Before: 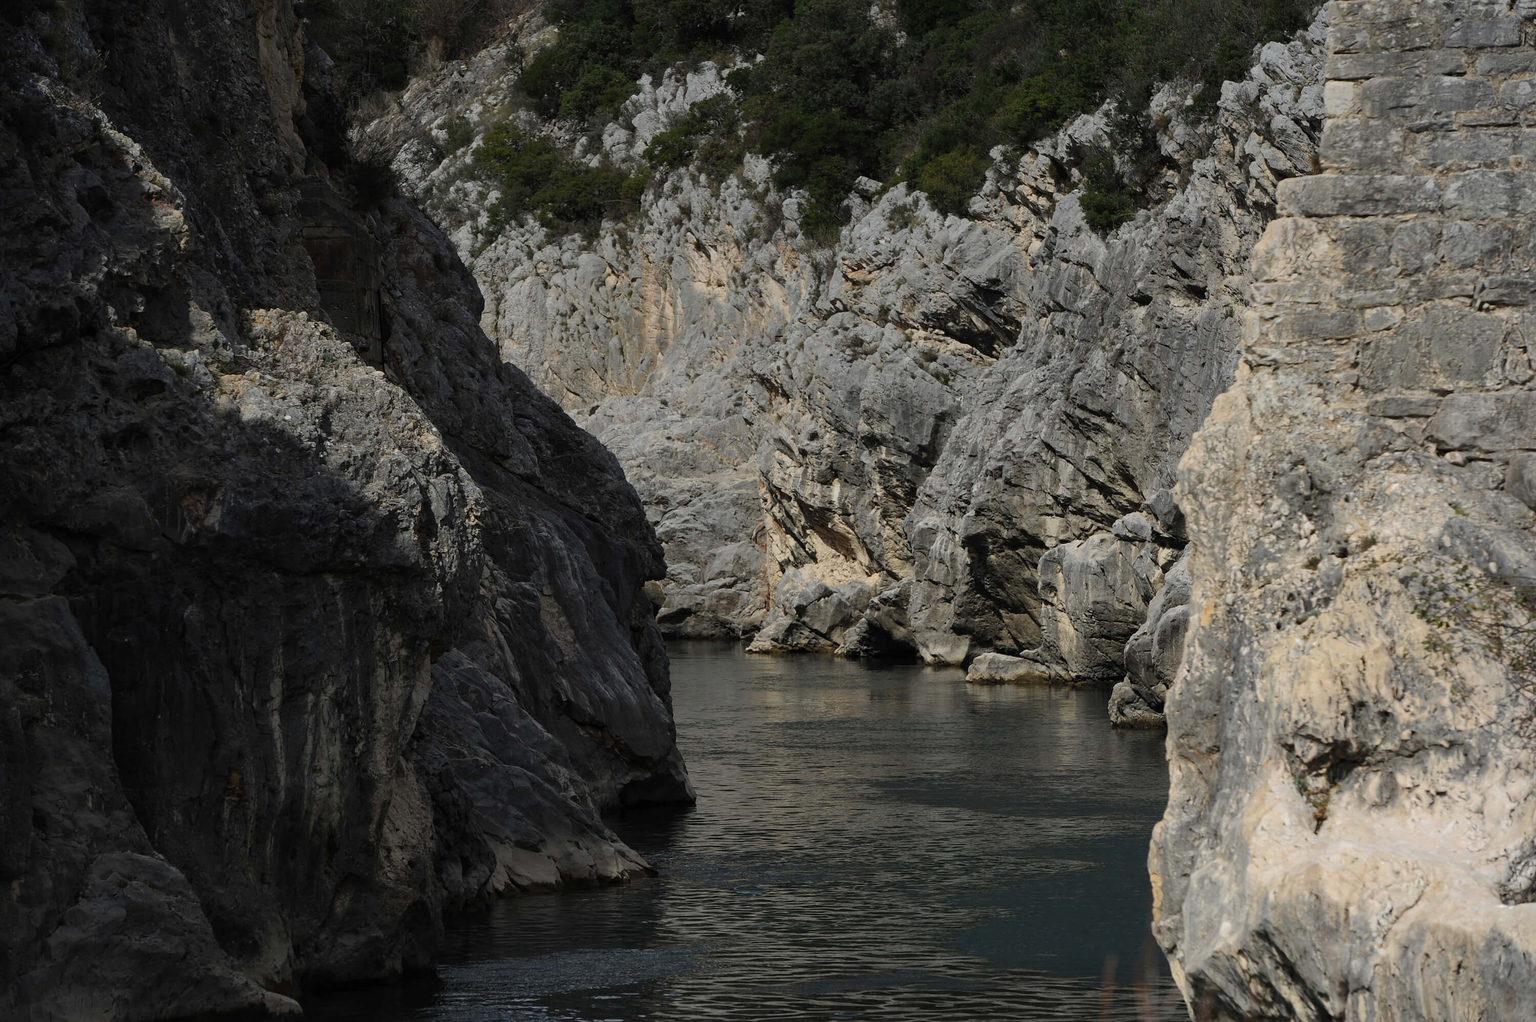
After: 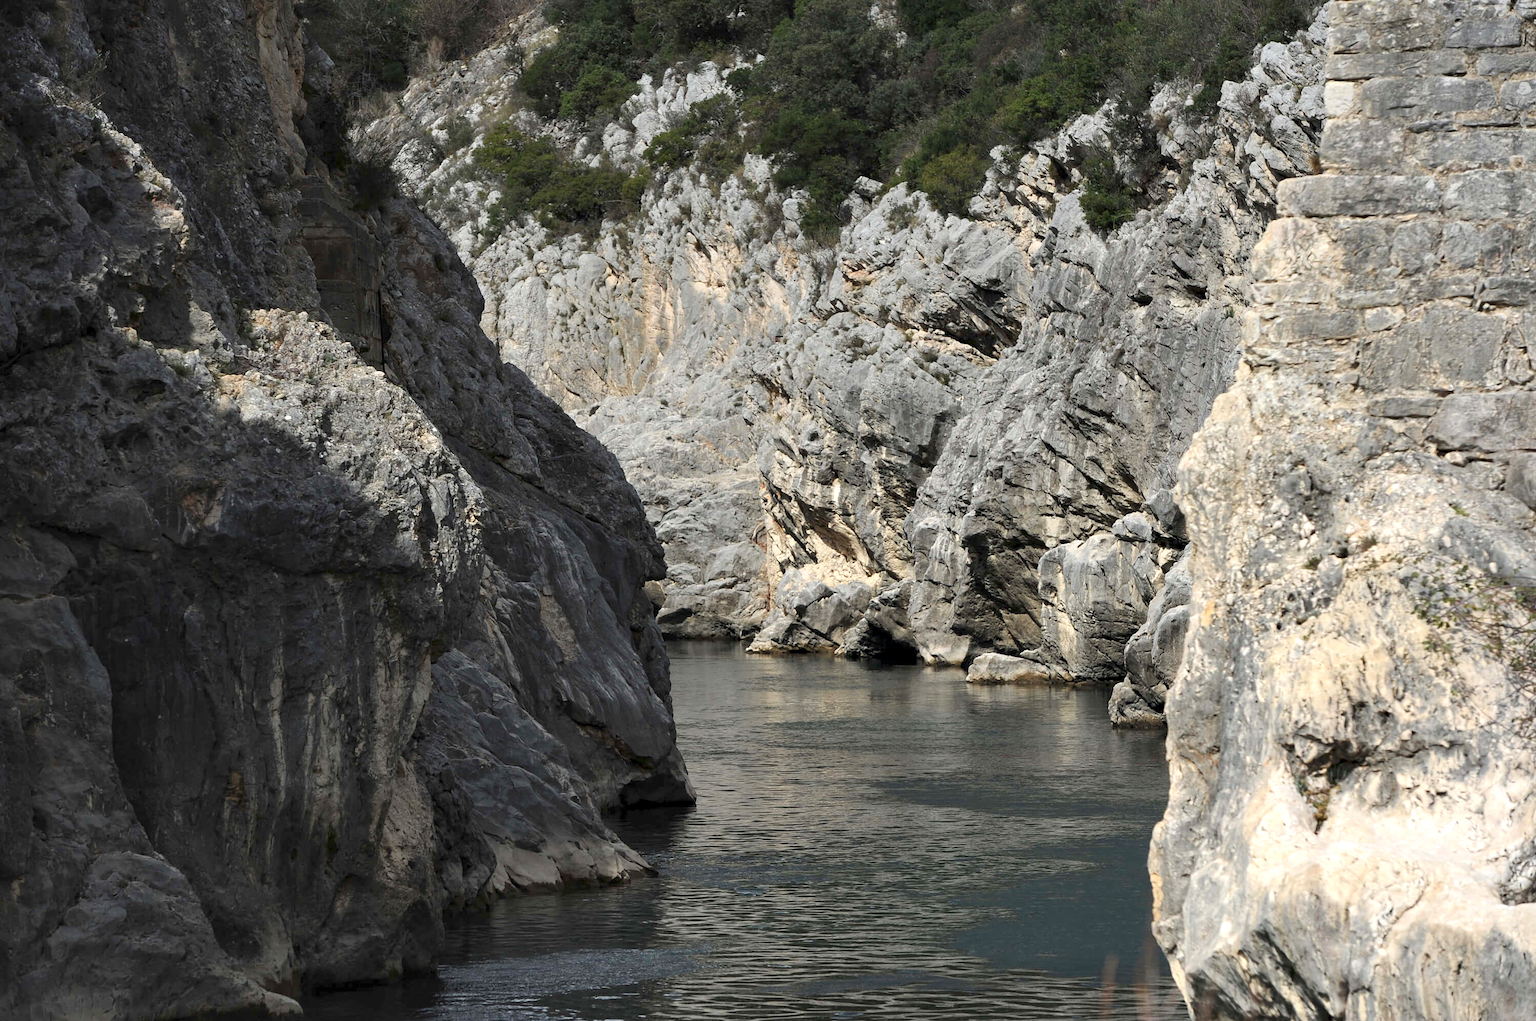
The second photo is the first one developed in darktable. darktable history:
exposure: black level correction 0, exposure 1.1 EV, compensate exposure bias true, compensate highlight preservation false
contrast equalizer: octaves 7, y [[0.6 ×6], [0.55 ×6], [0 ×6], [0 ×6], [0 ×6]], mix 0.29
color balance: contrast -15%
